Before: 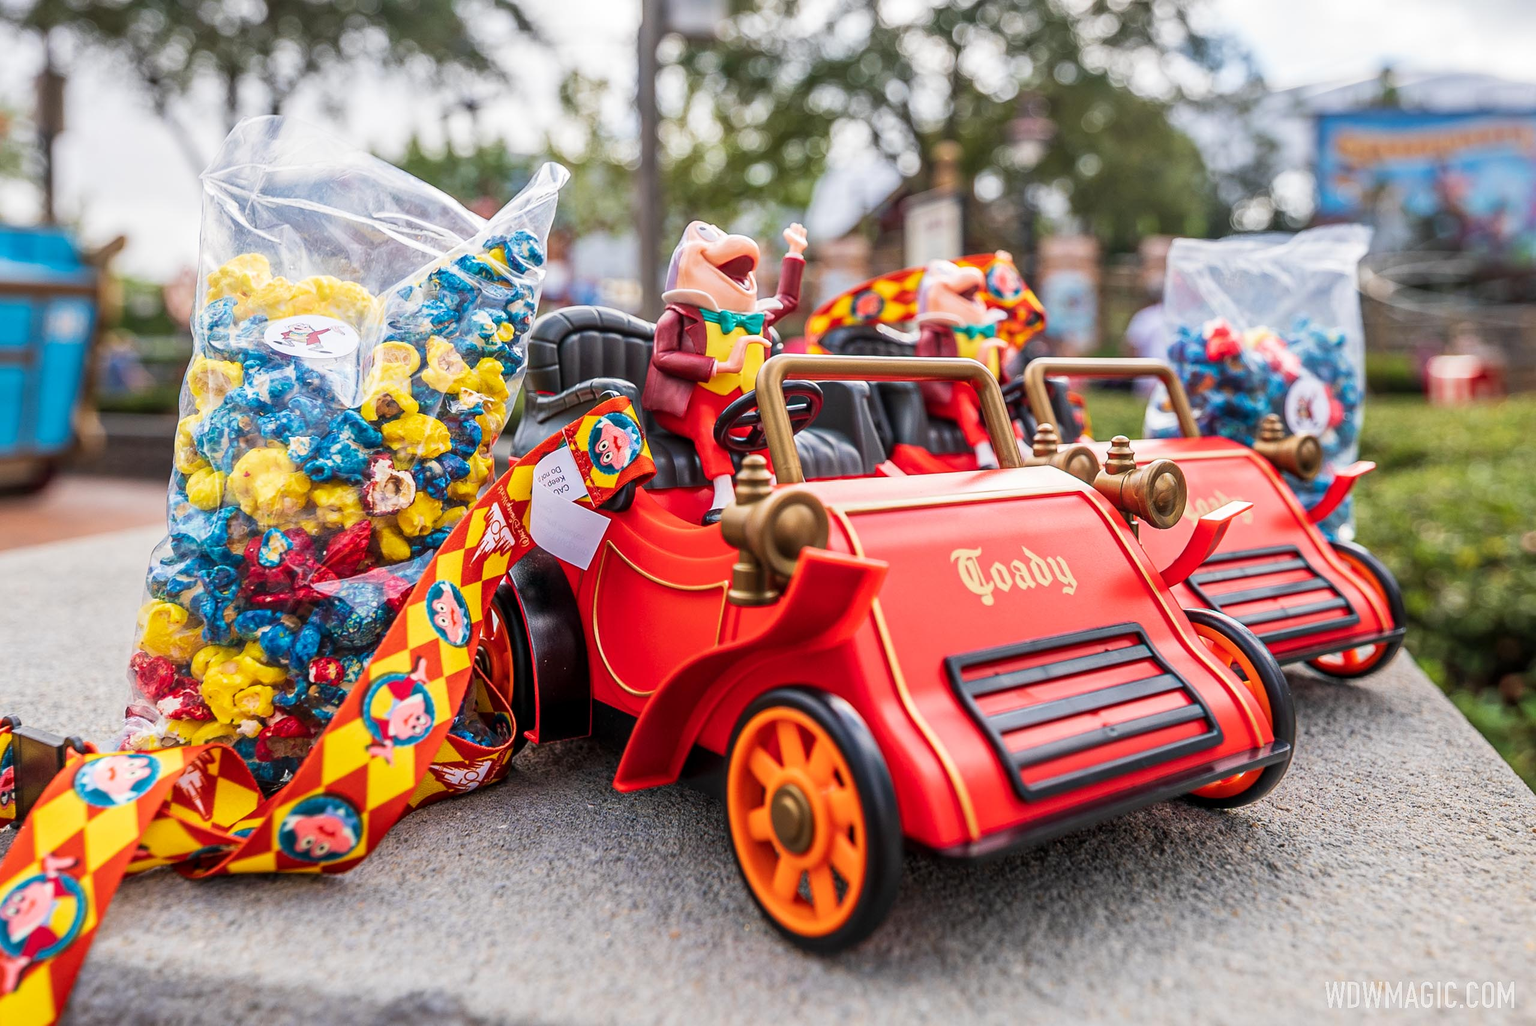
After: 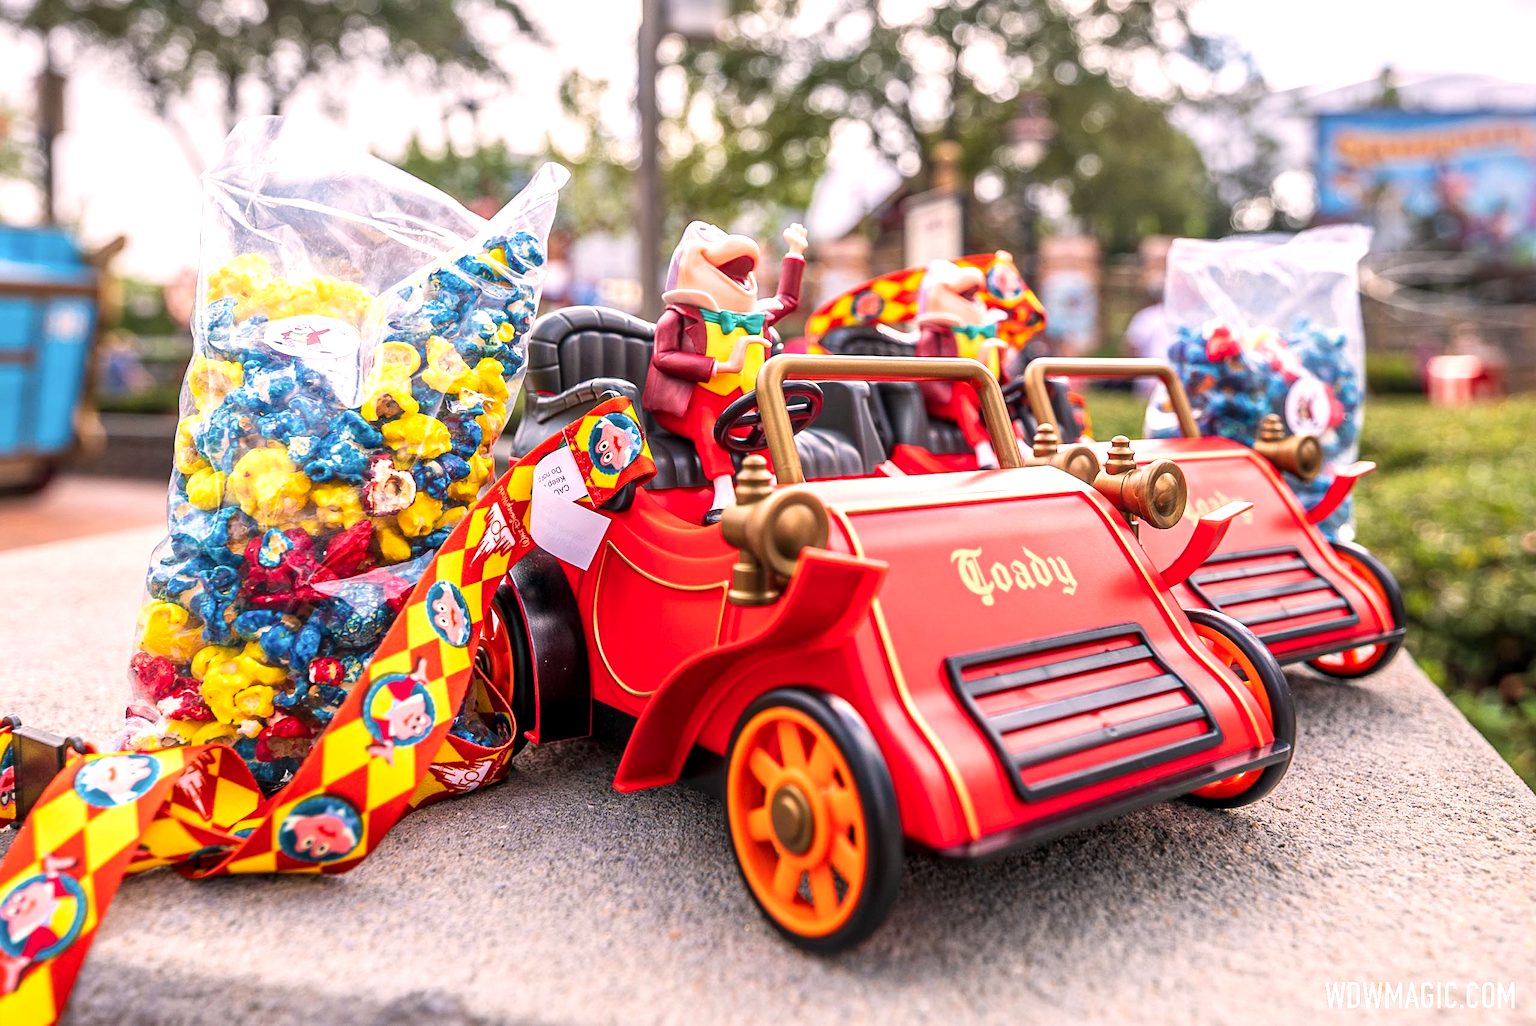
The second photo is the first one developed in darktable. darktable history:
exposure: black level correction 0.001, exposure 0.498 EV, compensate highlight preservation false
color correction: highlights a* 8.13, highlights b* 4.22
